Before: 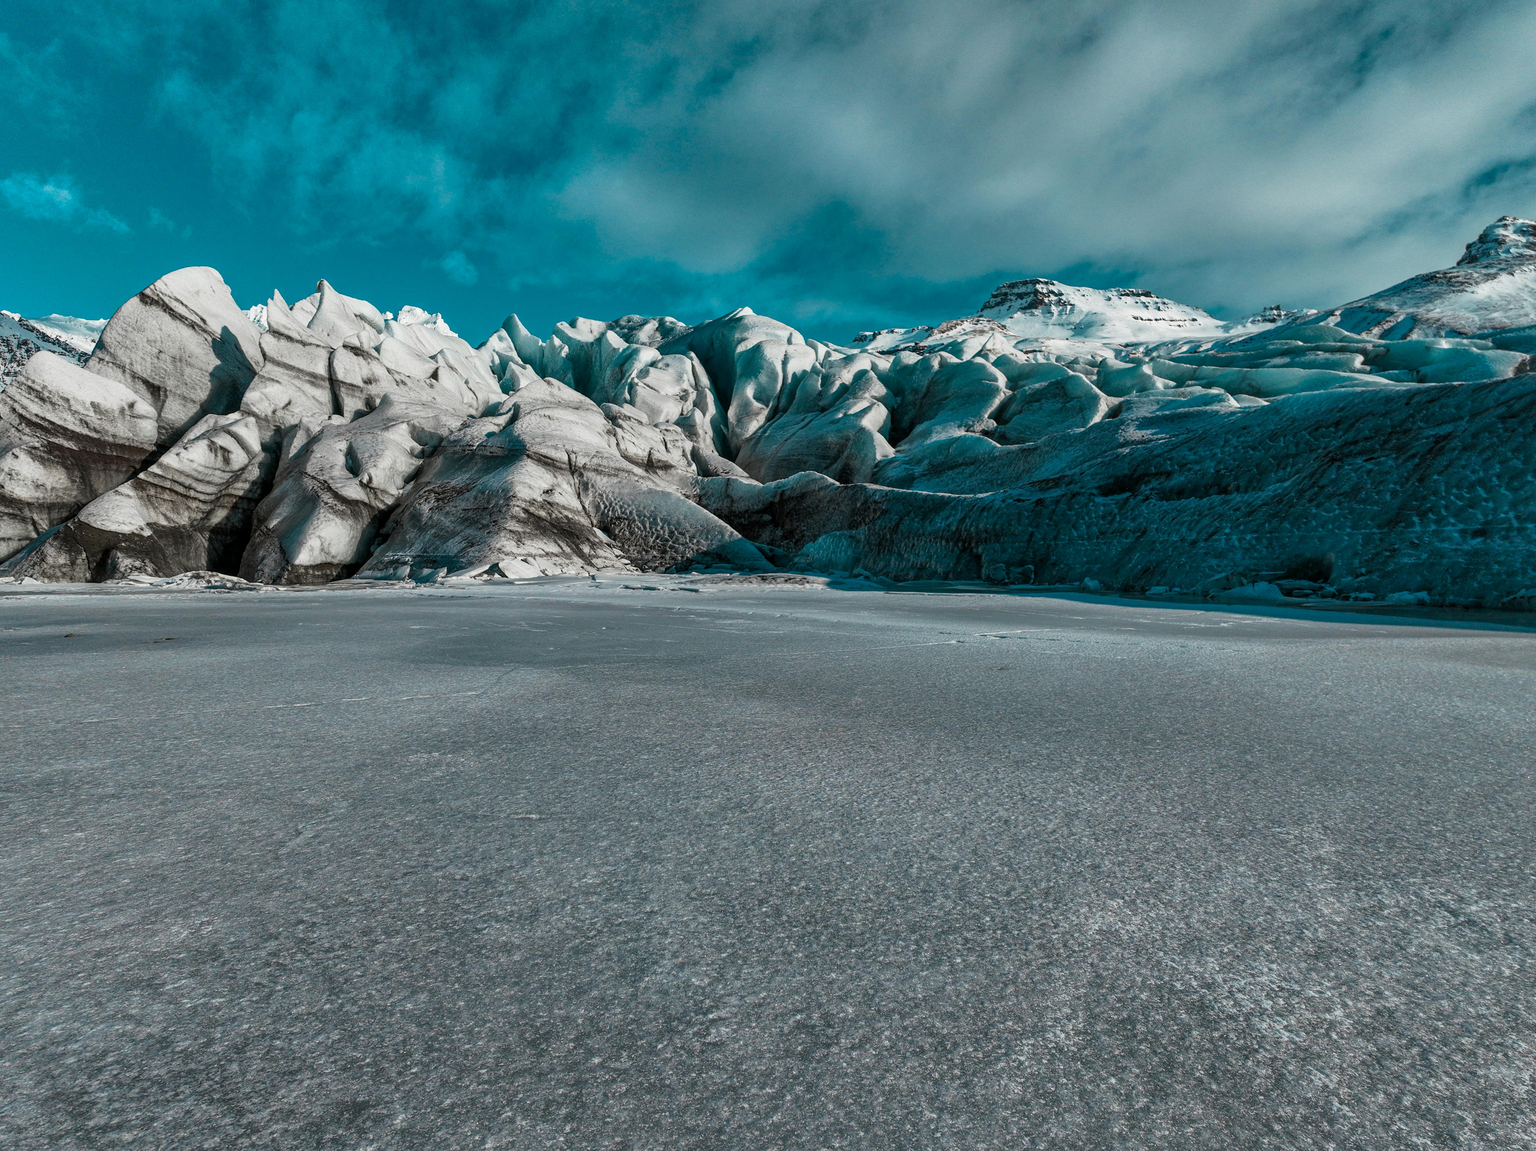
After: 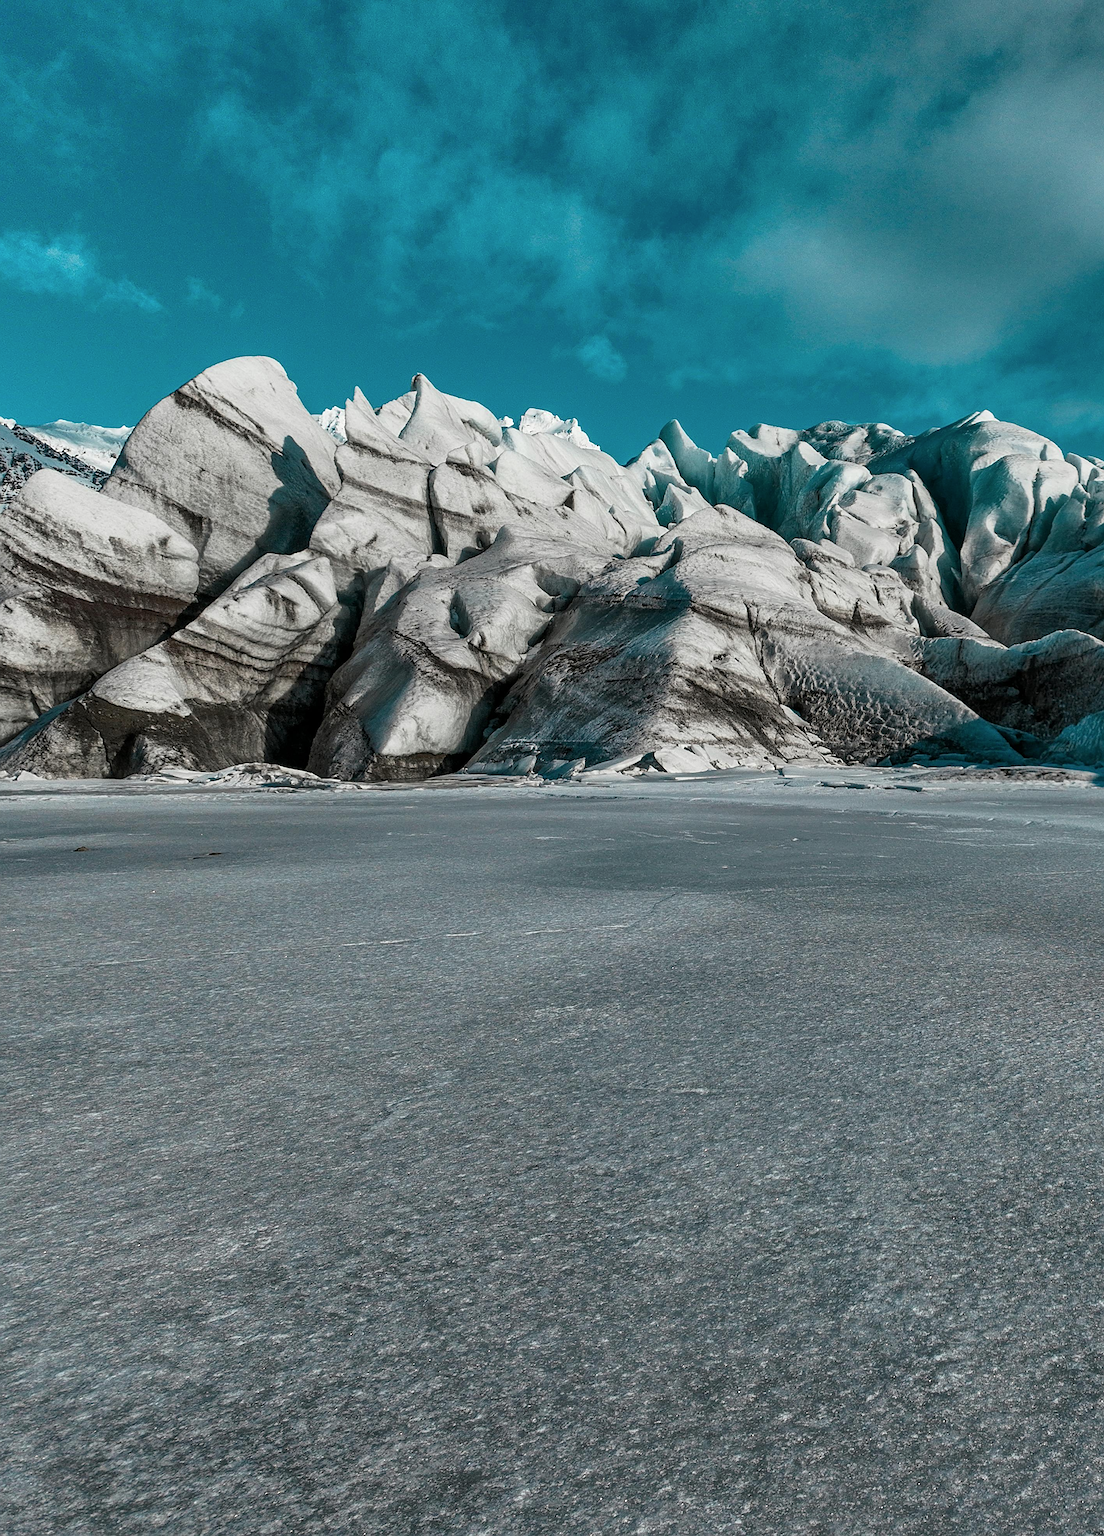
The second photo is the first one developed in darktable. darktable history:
contrast brightness saturation: contrast 0.01, saturation -0.05
crop: left 0.587%, right 45.588%, bottom 0.086%
sharpen: on, module defaults
